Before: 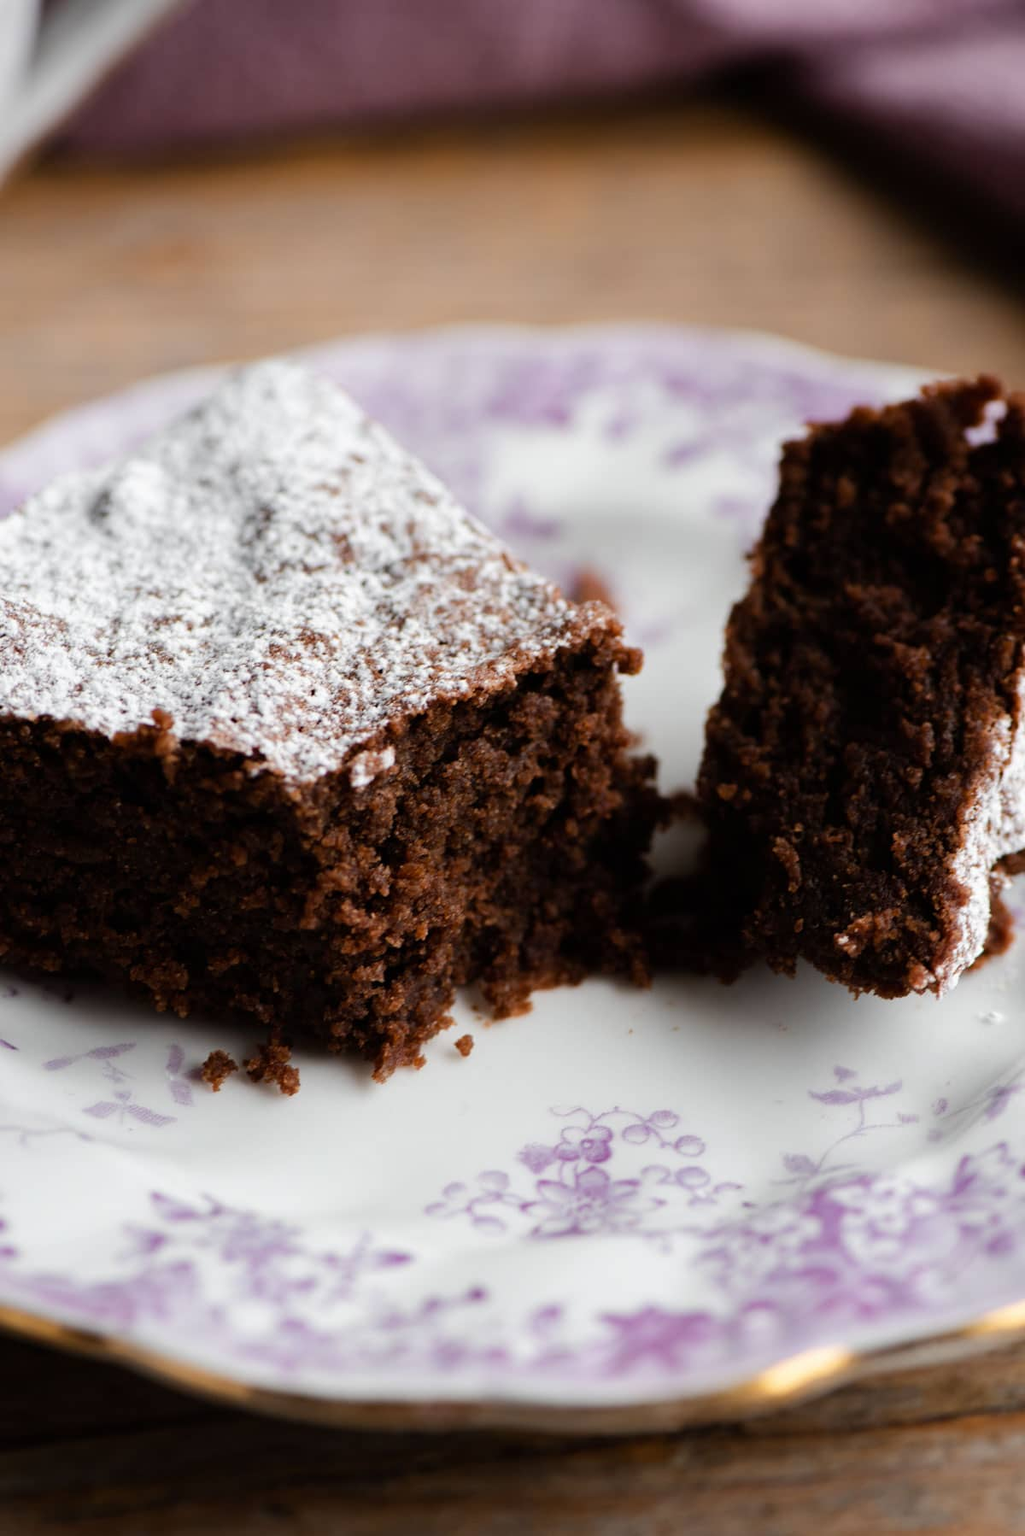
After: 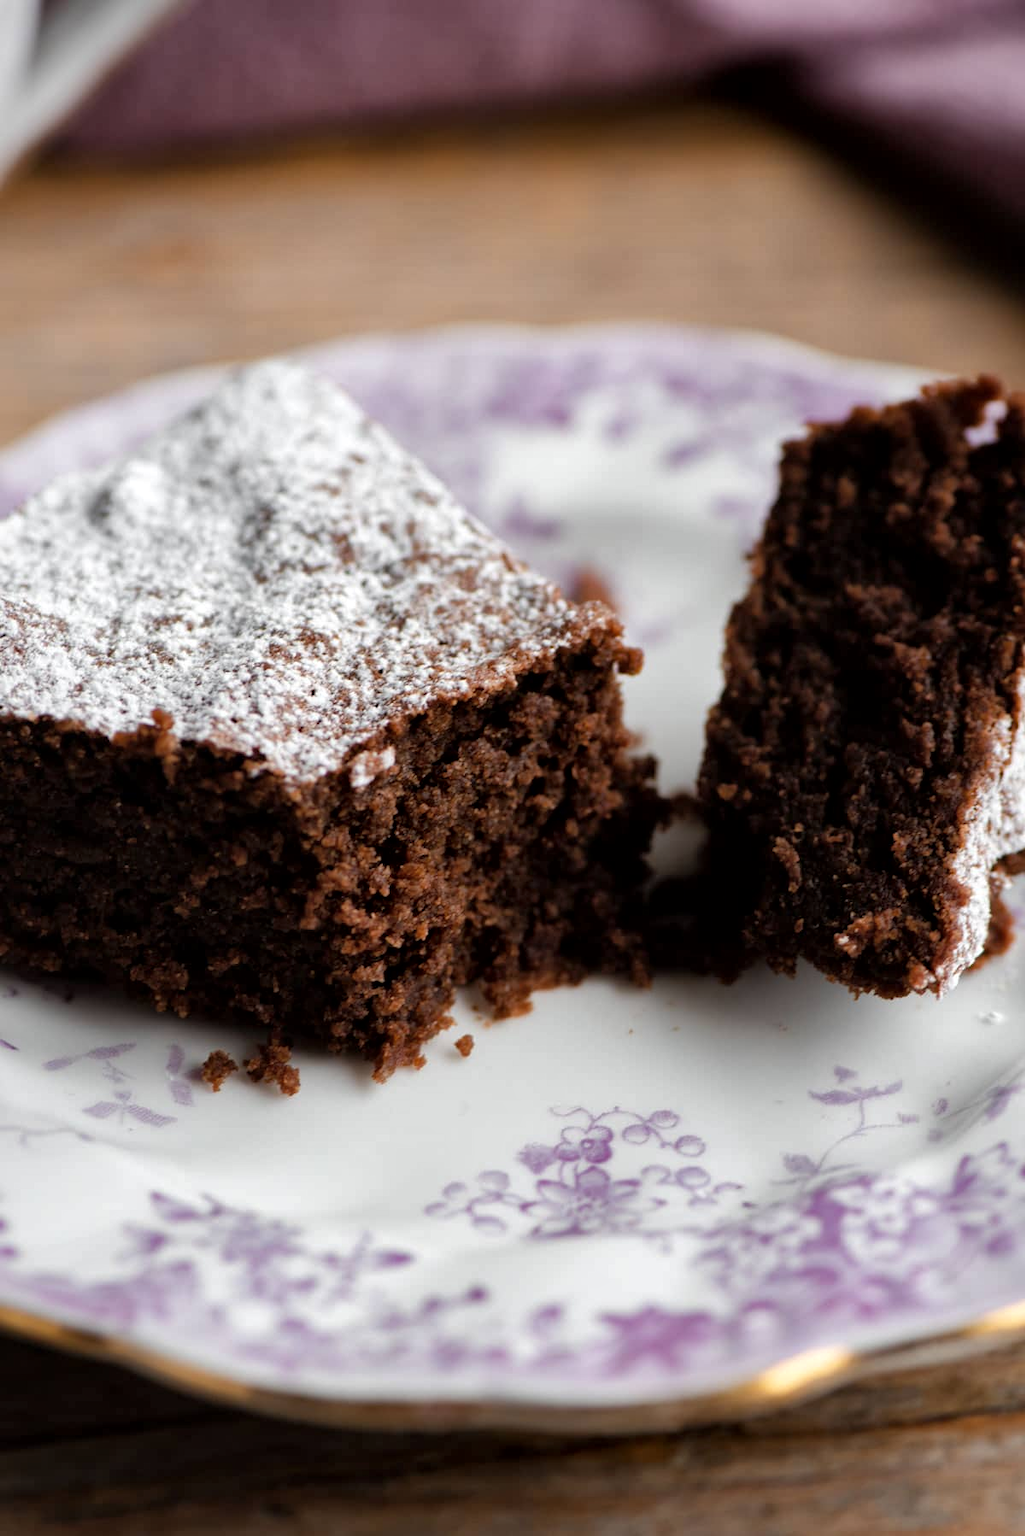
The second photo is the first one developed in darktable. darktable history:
shadows and highlights: shadows 25, highlights -25
local contrast: mode bilateral grid, contrast 20, coarseness 50, detail 132%, midtone range 0.2
